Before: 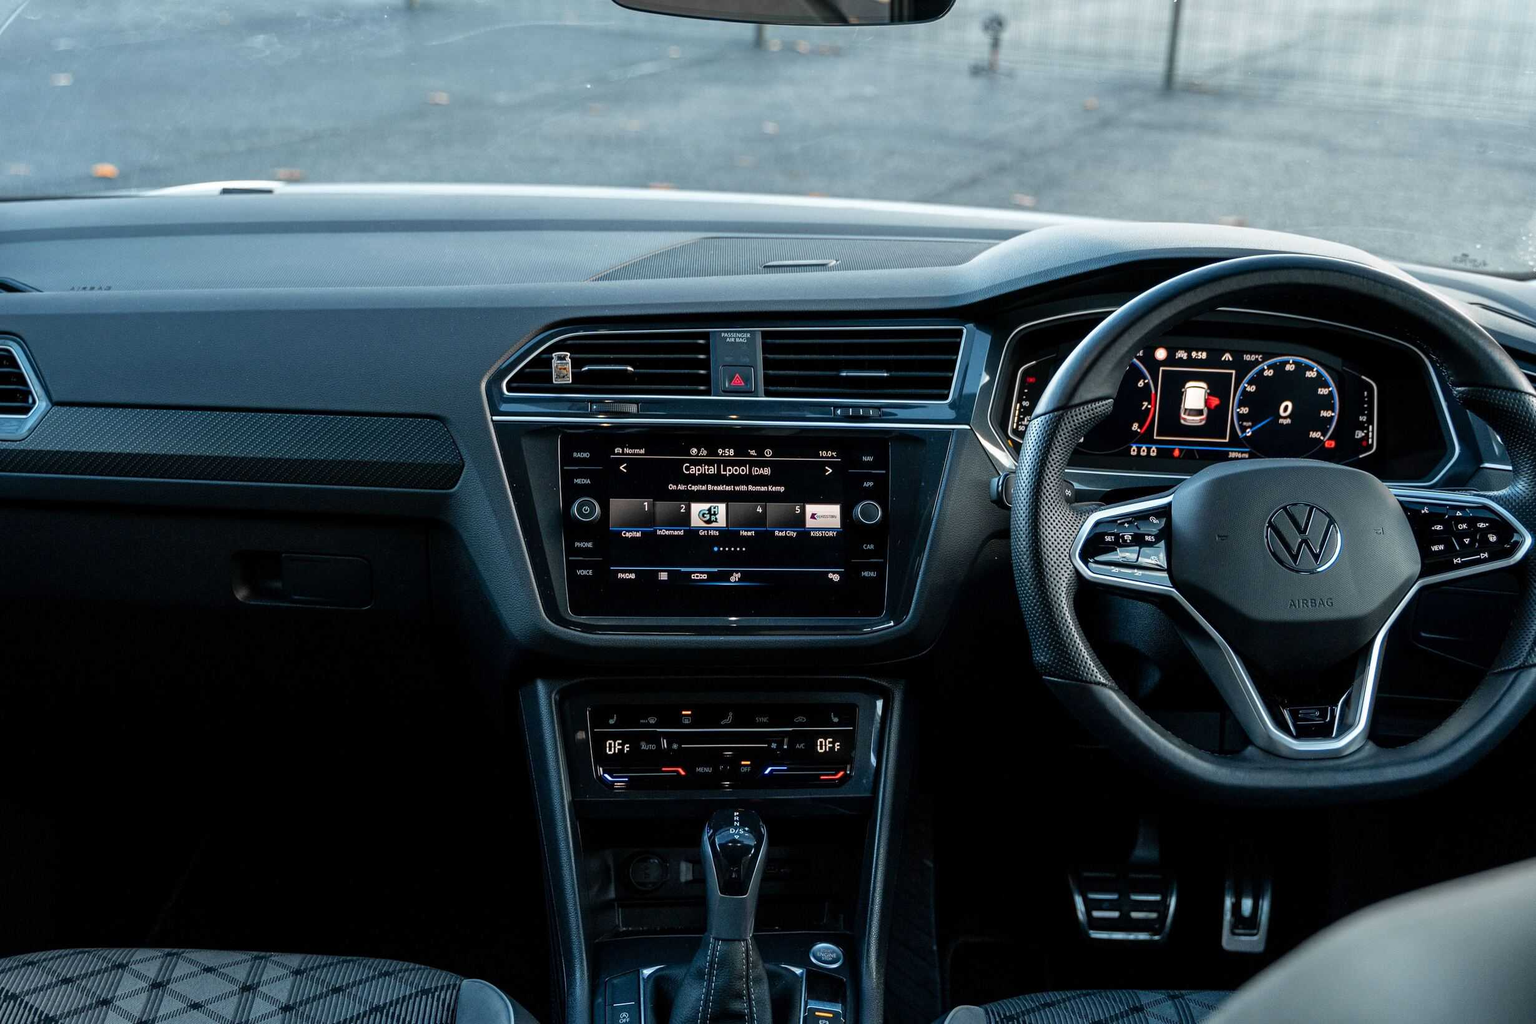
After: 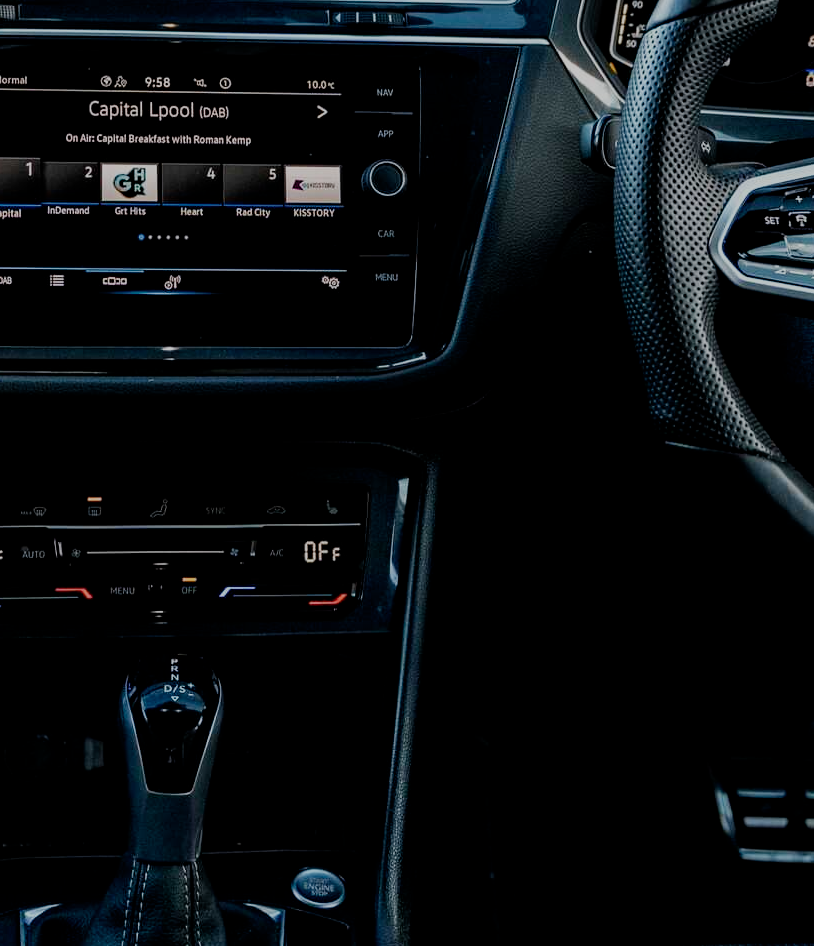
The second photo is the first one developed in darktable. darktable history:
crop: left 40.878%, top 39.176%, right 25.993%, bottom 3.081%
filmic rgb: middle gray luminance 29%, black relative exposure -10.3 EV, white relative exposure 5.5 EV, threshold 6 EV, target black luminance 0%, hardness 3.95, latitude 2.04%, contrast 1.132, highlights saturation mix 5%, shadows ↔ highlights balance 15.11%, preserve chrominance no, color science v3 (2019), use custom middle-gray values true, iterations of high-quality reconstruction 0, enable highlight reconstruction true
